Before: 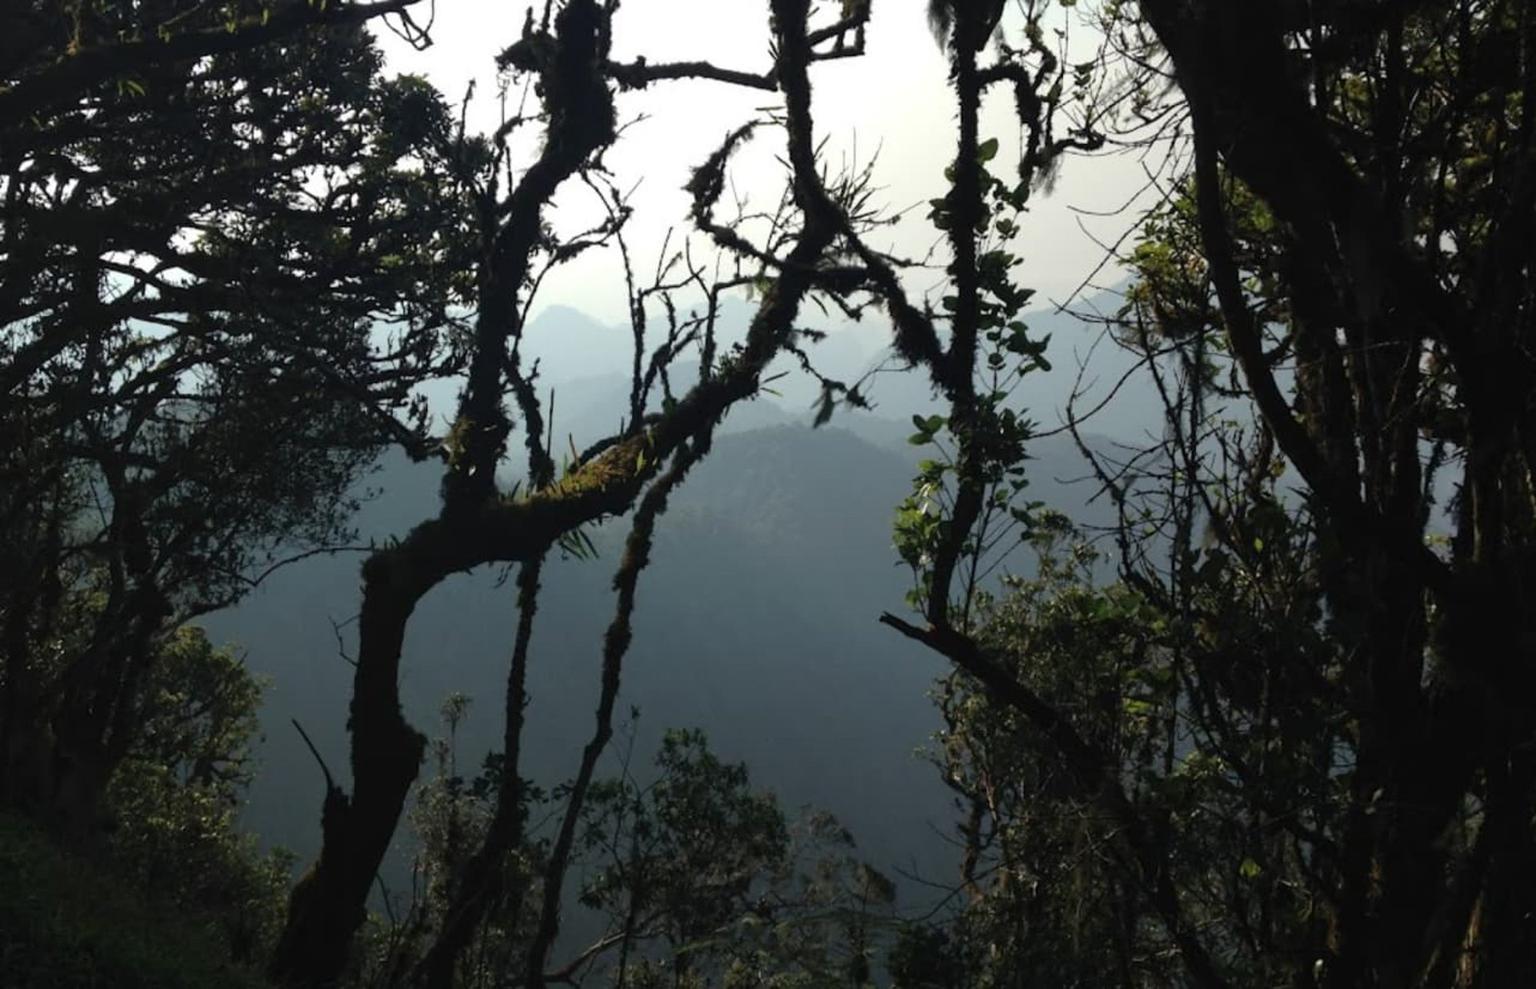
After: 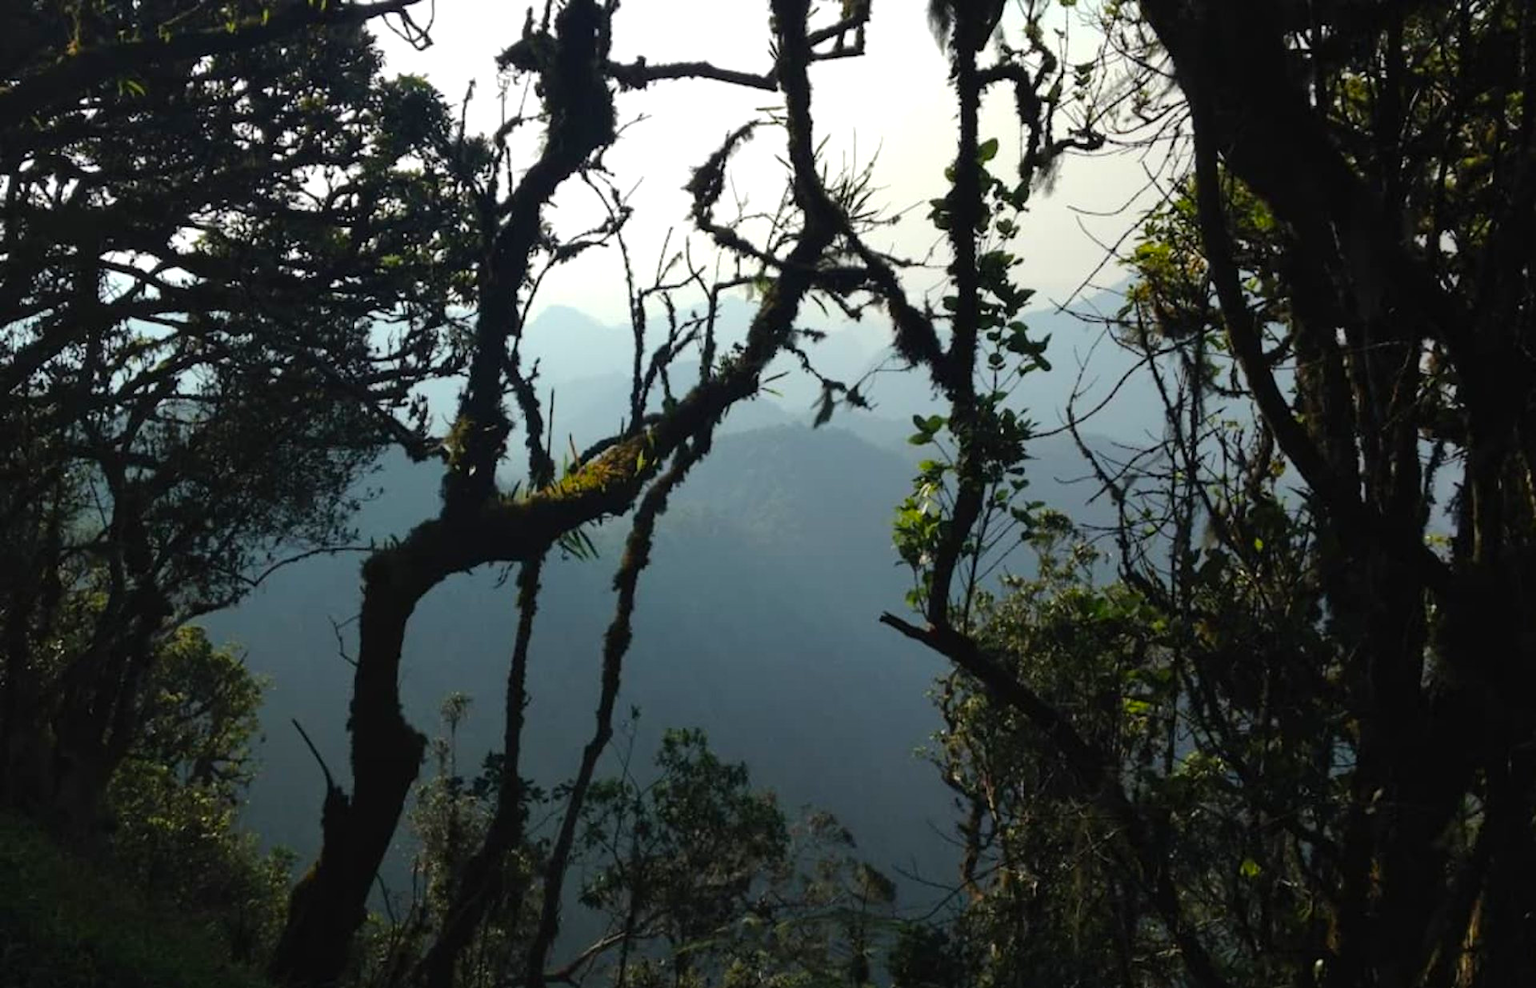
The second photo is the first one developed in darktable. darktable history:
color balance rgb: perceptual saturation grading › global saturation 36.486%, perceptual brilliance grading › mid-tones 10.783%, perceptual brilliance grading › shadows 14.299%, contrast 5.721%
